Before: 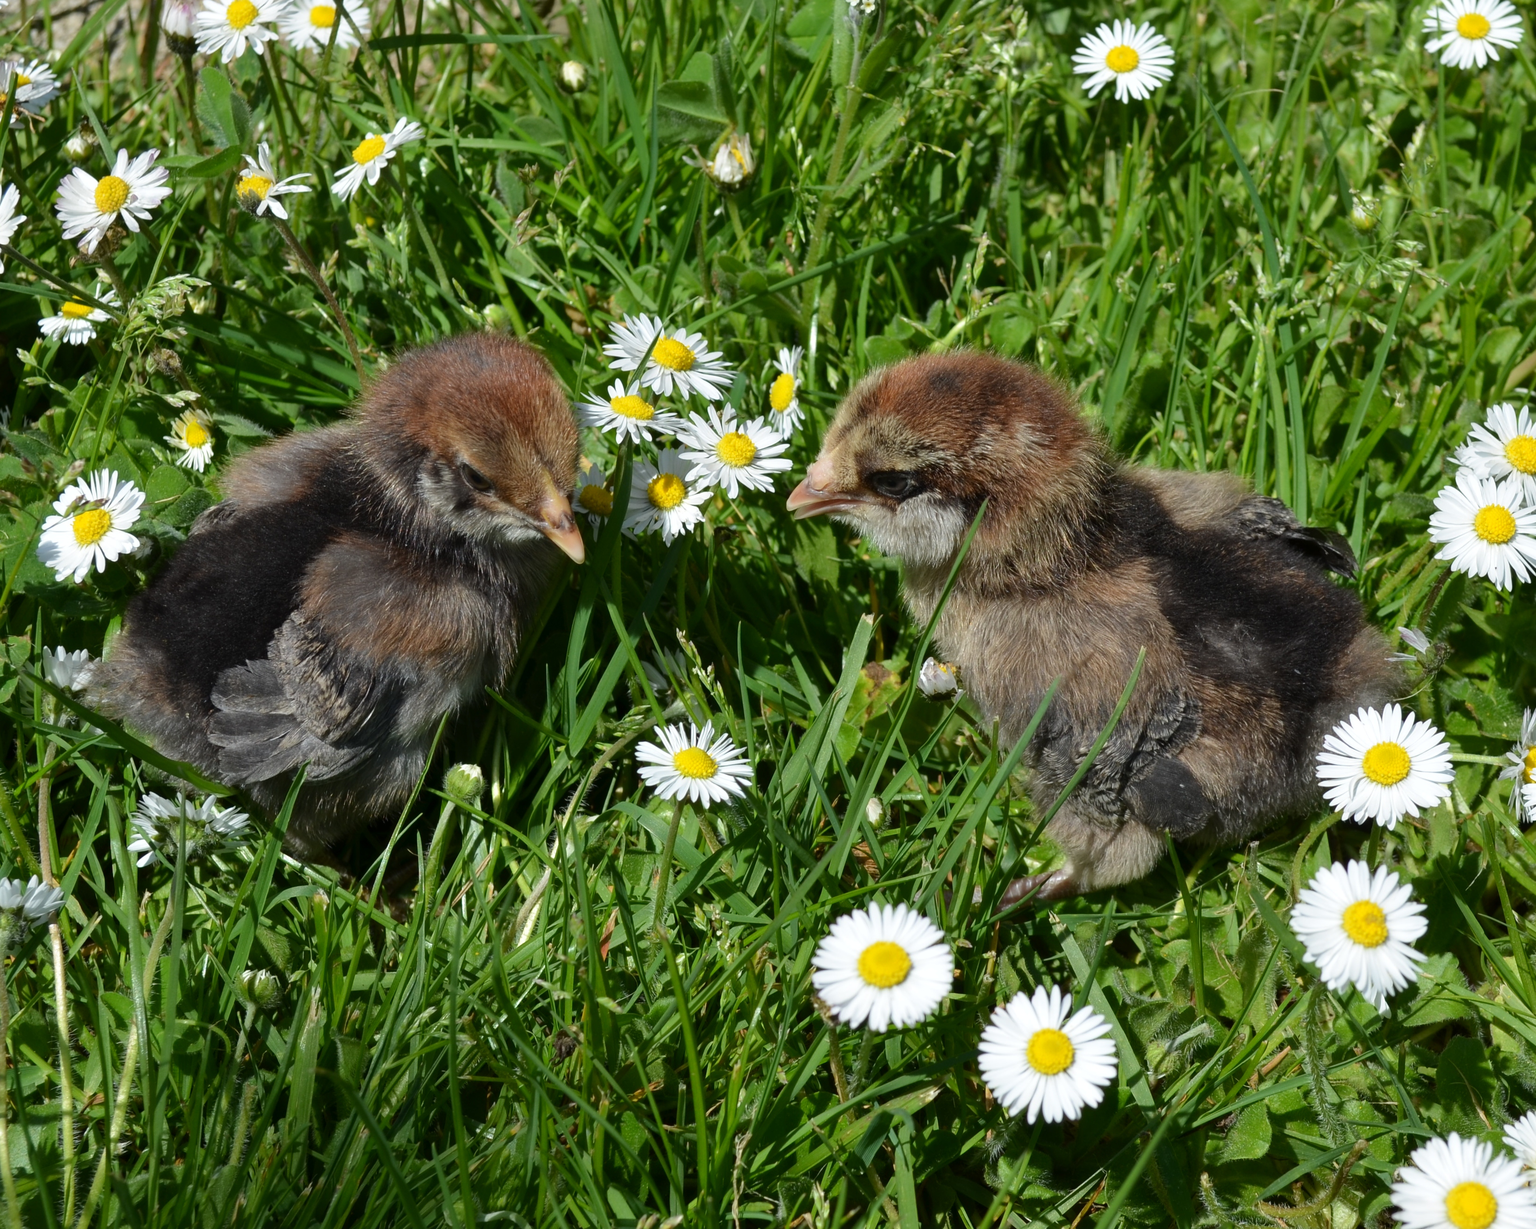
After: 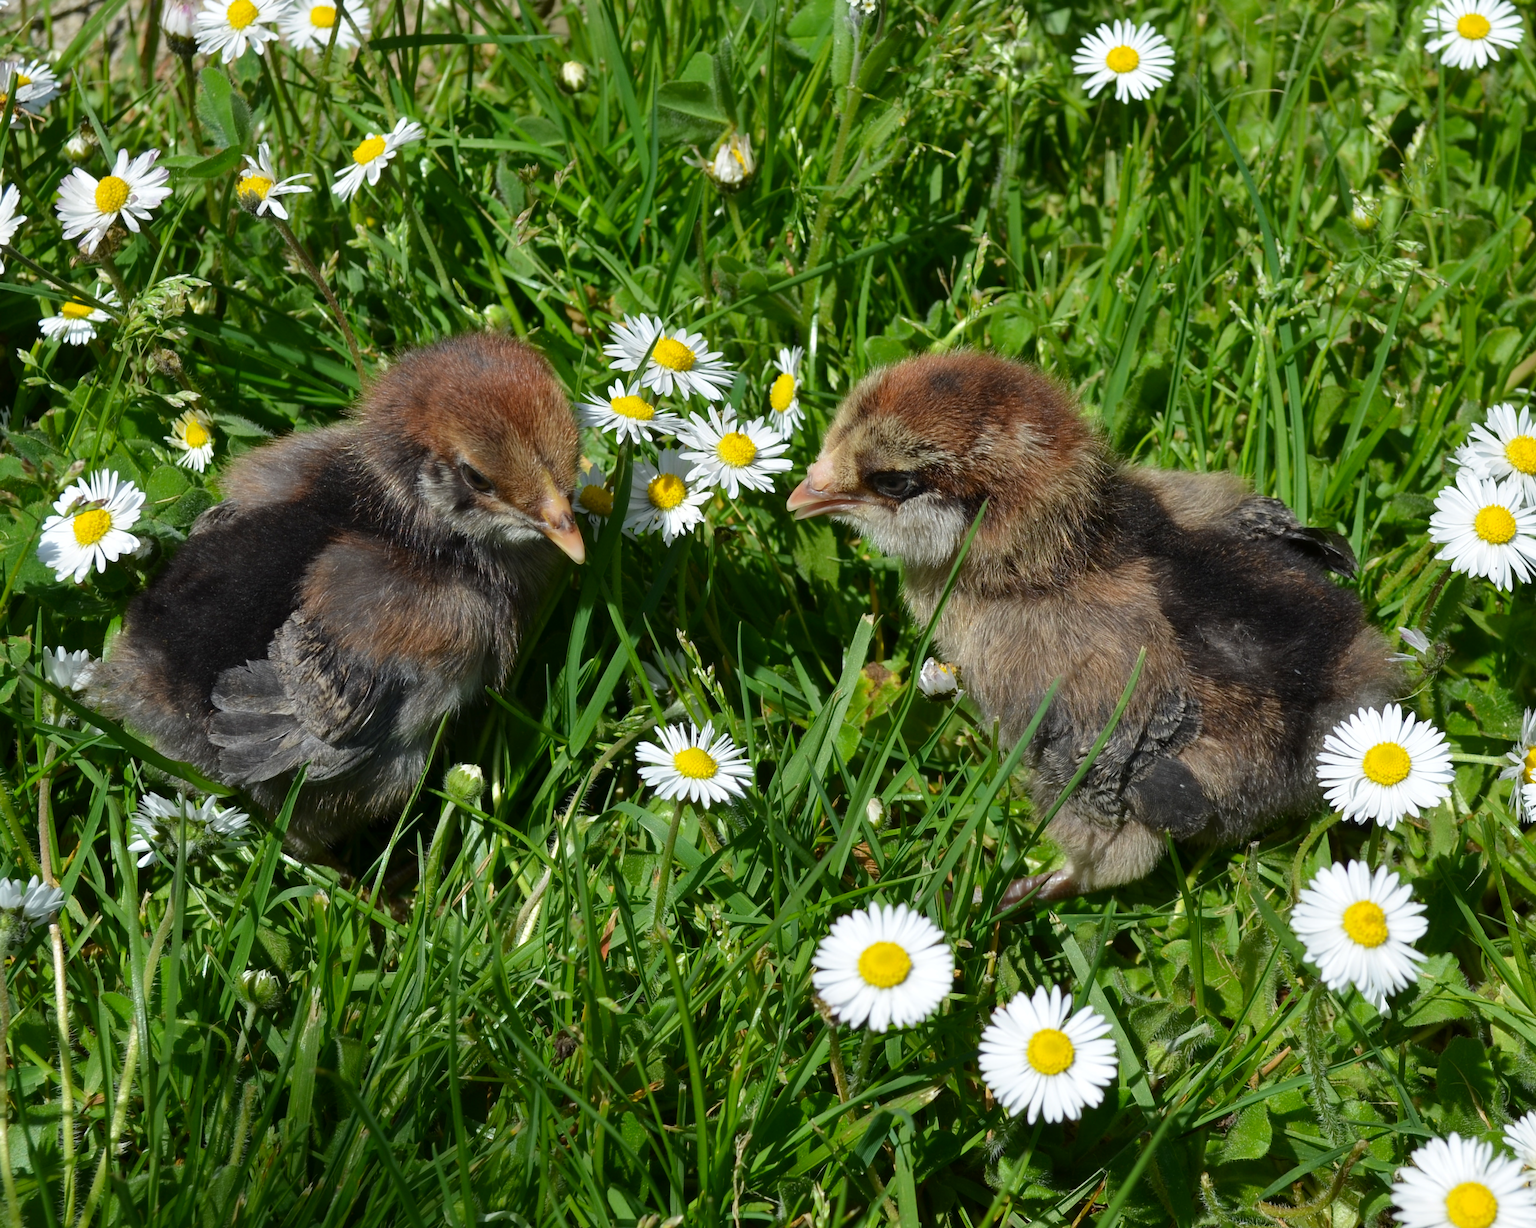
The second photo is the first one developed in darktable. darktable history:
contrast brightness saturation: saturation 0.1
